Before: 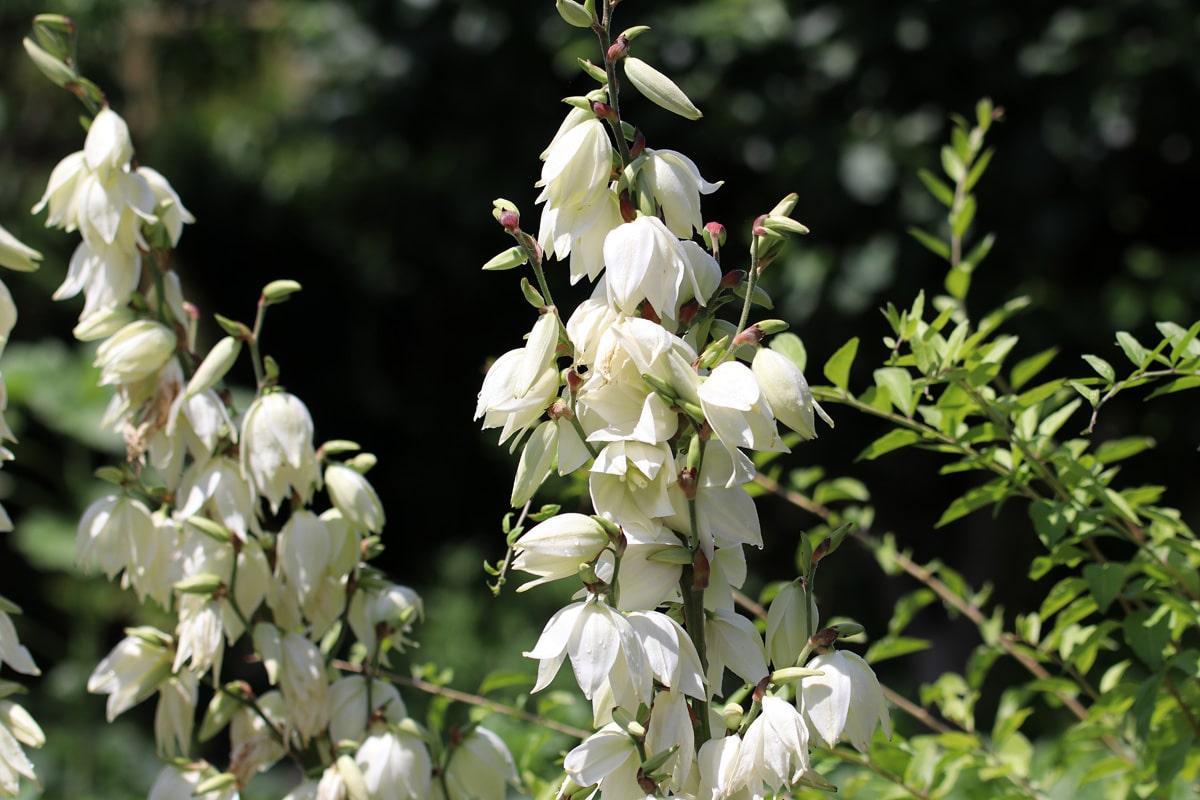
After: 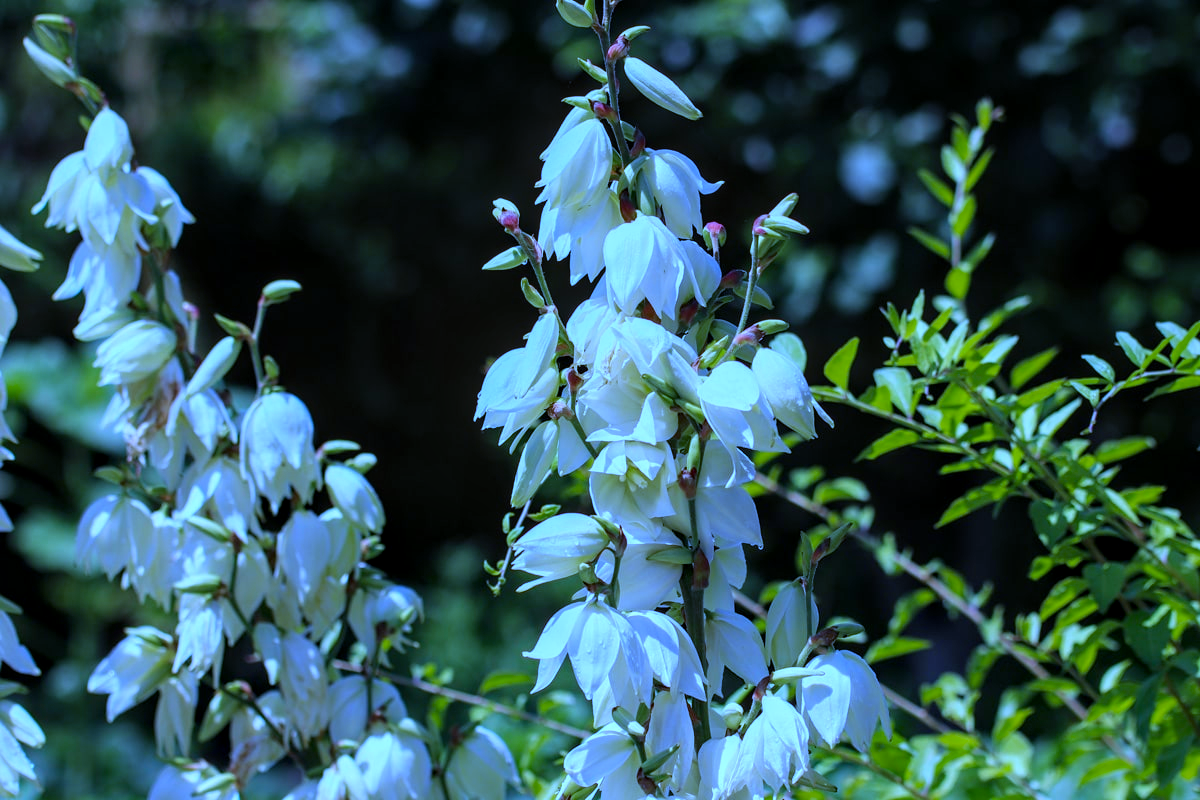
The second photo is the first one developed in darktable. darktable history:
color balance rgb: perceptual saturation grading › global saturation 30%, global vibrance 20%
white balance: red 0.766, blue 1.537
local contrast: on, module defaults
